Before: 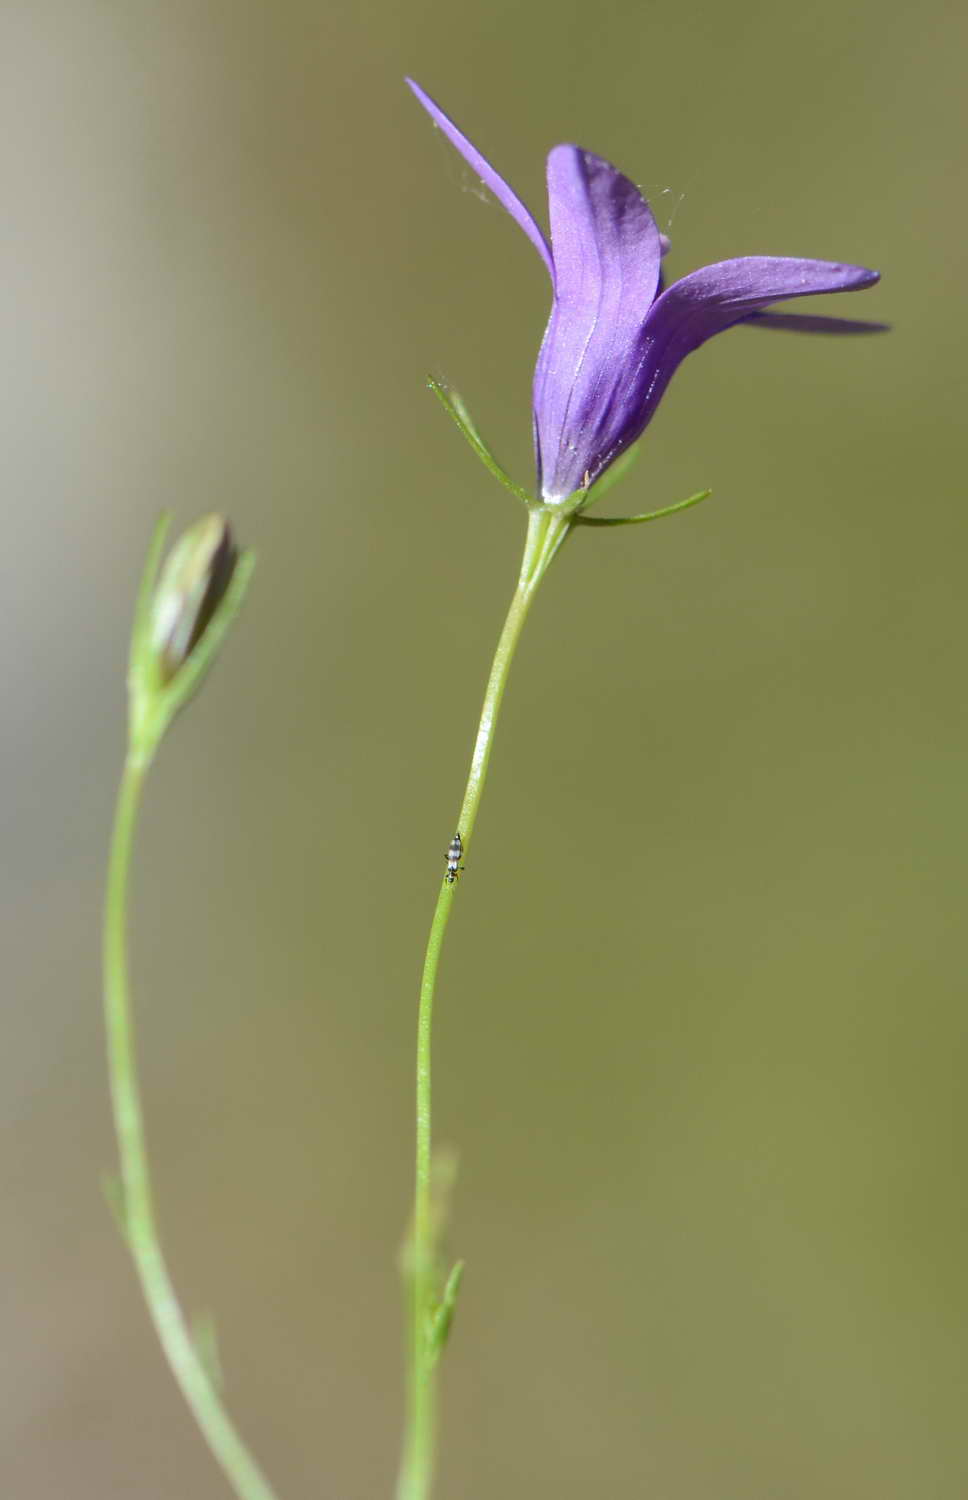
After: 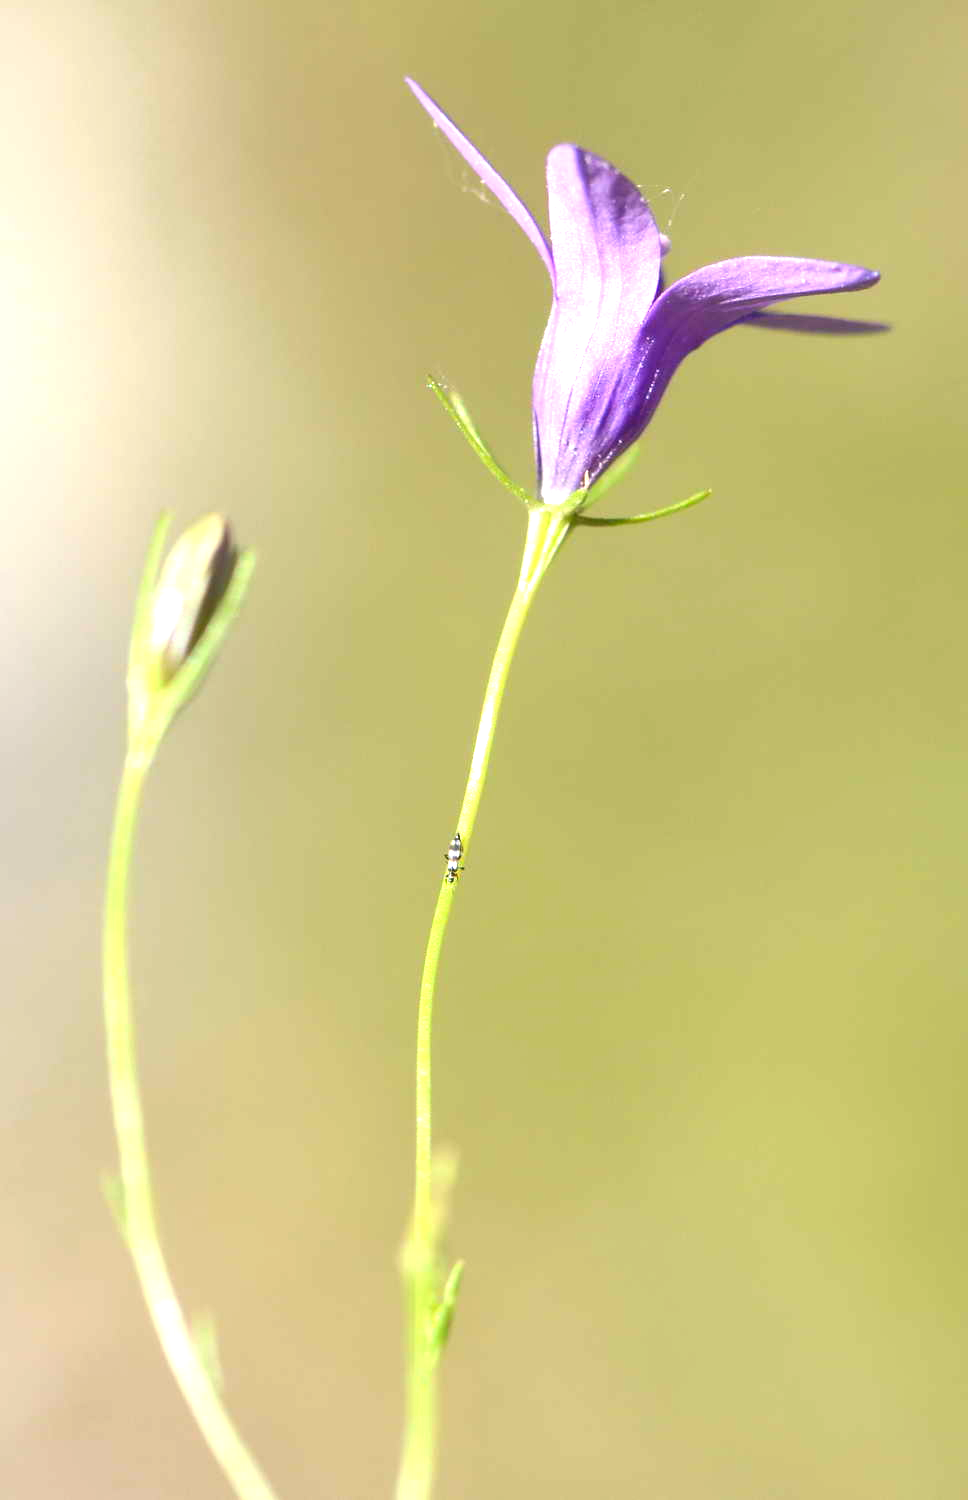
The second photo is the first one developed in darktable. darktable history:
exposure: black level correction 0, exposure 1.2 EV, compensate highlight preservation false
color correction: highlights a* 3.55, highlights b* 5.13
